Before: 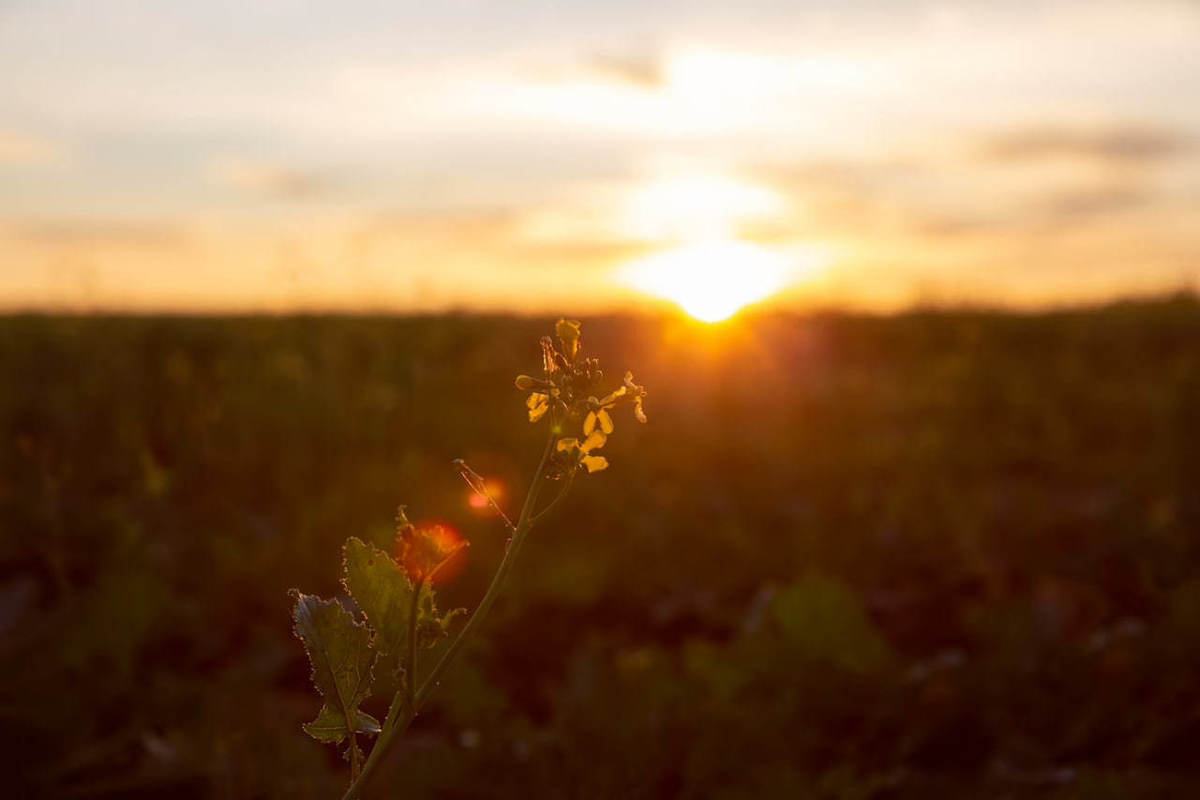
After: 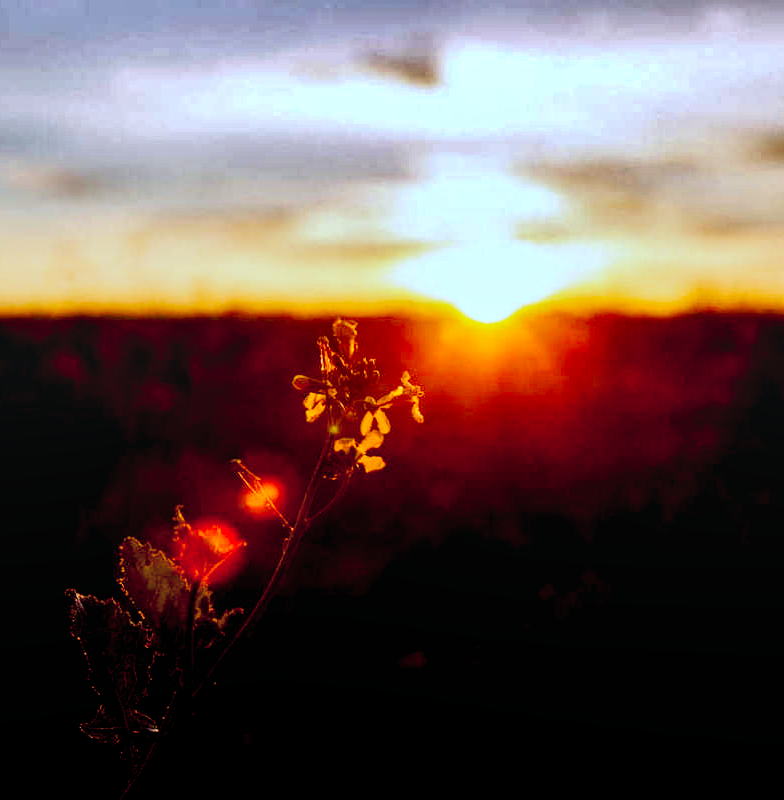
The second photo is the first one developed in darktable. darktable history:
local contrast: on, module defaults
exposure: black level correction 0.047, exposure 0.013 EV, compensate highlight preservation false
shadows and highlights: shadows 20.87, highlights -82.53, soften with gaussian
contrast brightness saturation: contrast 0.072, brightness 0.073, saturation 0.184
crop and rotate: left 18.608%, right 16.028%
color correction: highlights a* -10.32, highlights b* -10.06
tone curve: curves: ch0 [(0, 0) (0.126, 0.061) (0.338, 0.285) (0.494, 0.518) (0.703, 0.762) (1, 1)]; ch1 [(0, 0) (0.389, 0.313) (0.457, 0.442) (0.5, 0.501) (0.55, 0.578) (1, 1)]; ch2 [(0, 0) (0.44, 0.424) (0.501, 0.499) (0.557, 0.564) (0.613, 0.67) (0.707, 0.746) (1, 1)], preserve colors none
color calibration: illuminant custom, x 0.363, y 0.385, temperature 4527.62 K
